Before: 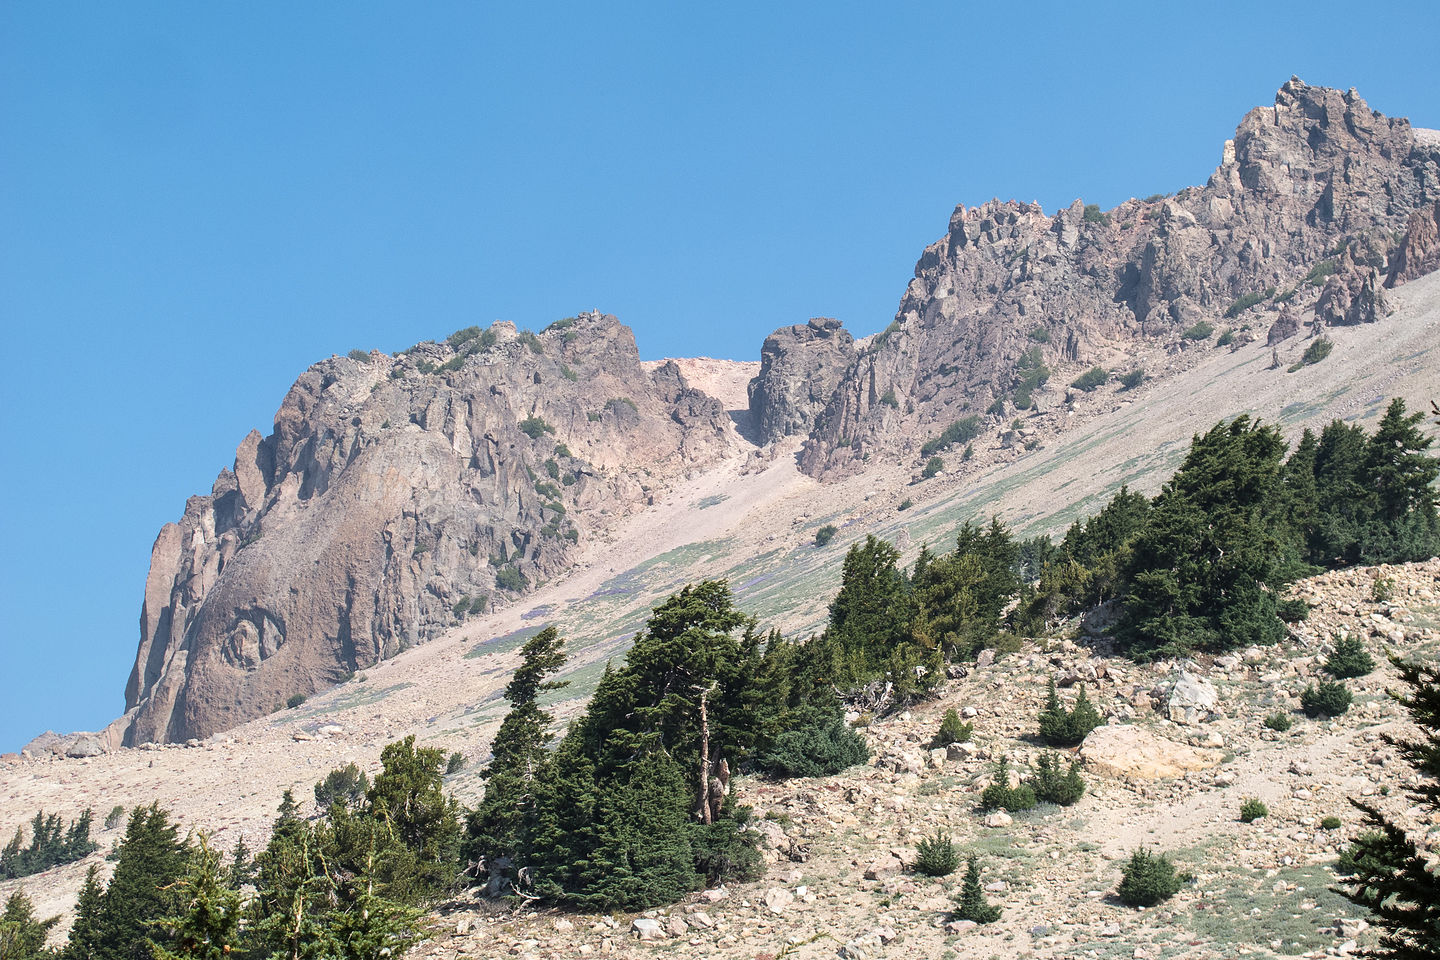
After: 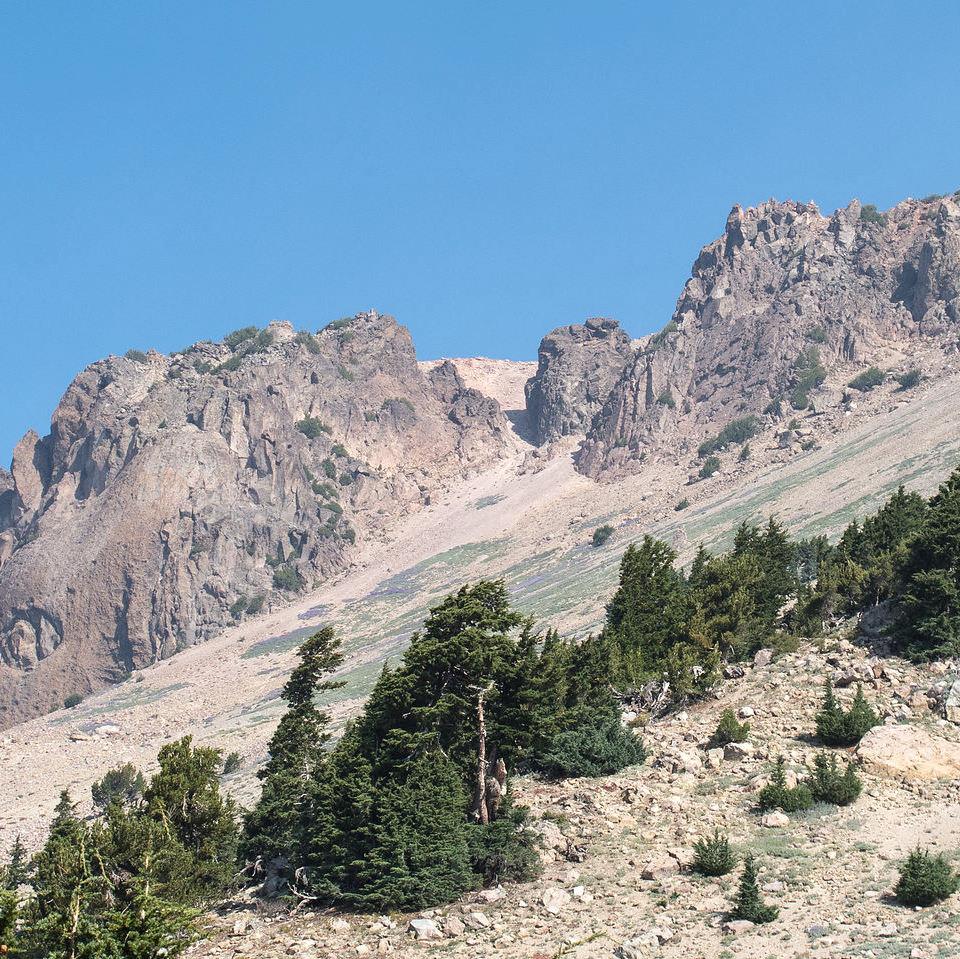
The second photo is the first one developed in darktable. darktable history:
crop and rotate: left 15.541%, right 17.779%
tone equalizer: edges refinement/feathering 500, mask exposure compensation -1.57 EV, preserve details no
